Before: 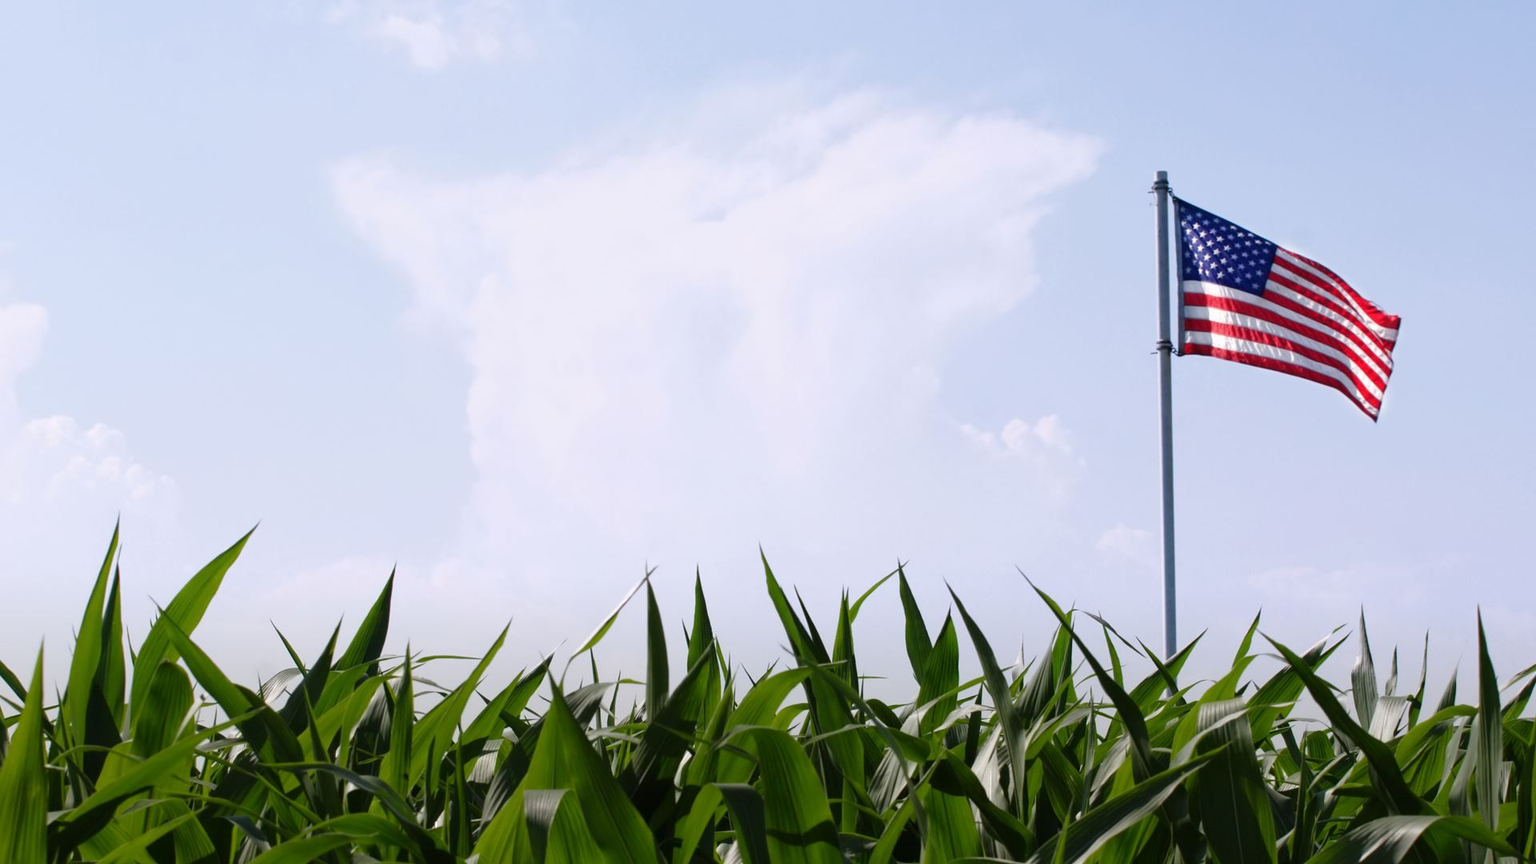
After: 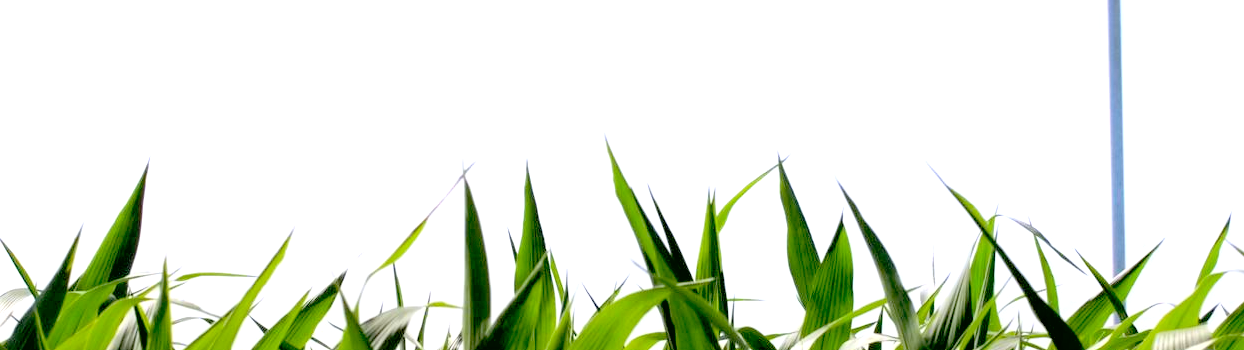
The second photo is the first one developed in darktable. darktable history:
contrast brightness saturation: contrast 0.103, brightness 0.3, saturation 0.135
exposure: black level correction 0.01, exposure 1 EV, compensate highlight preservation false
crop: left 18.002%, top 50.685%, right 17.194%, bottom 16.882%
